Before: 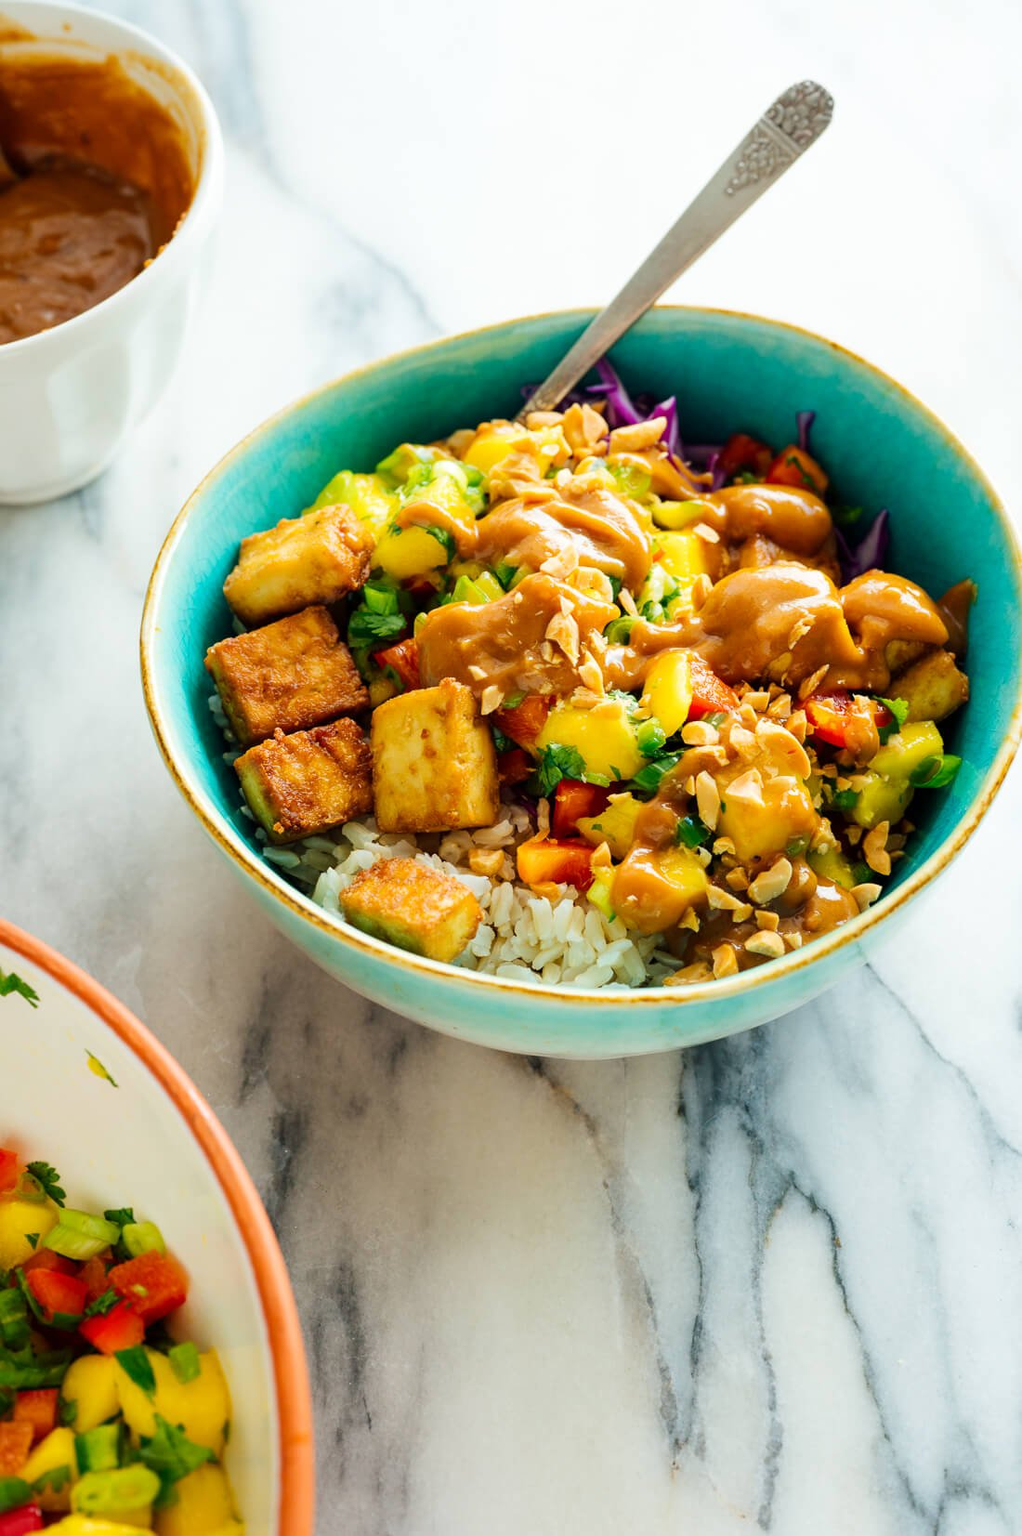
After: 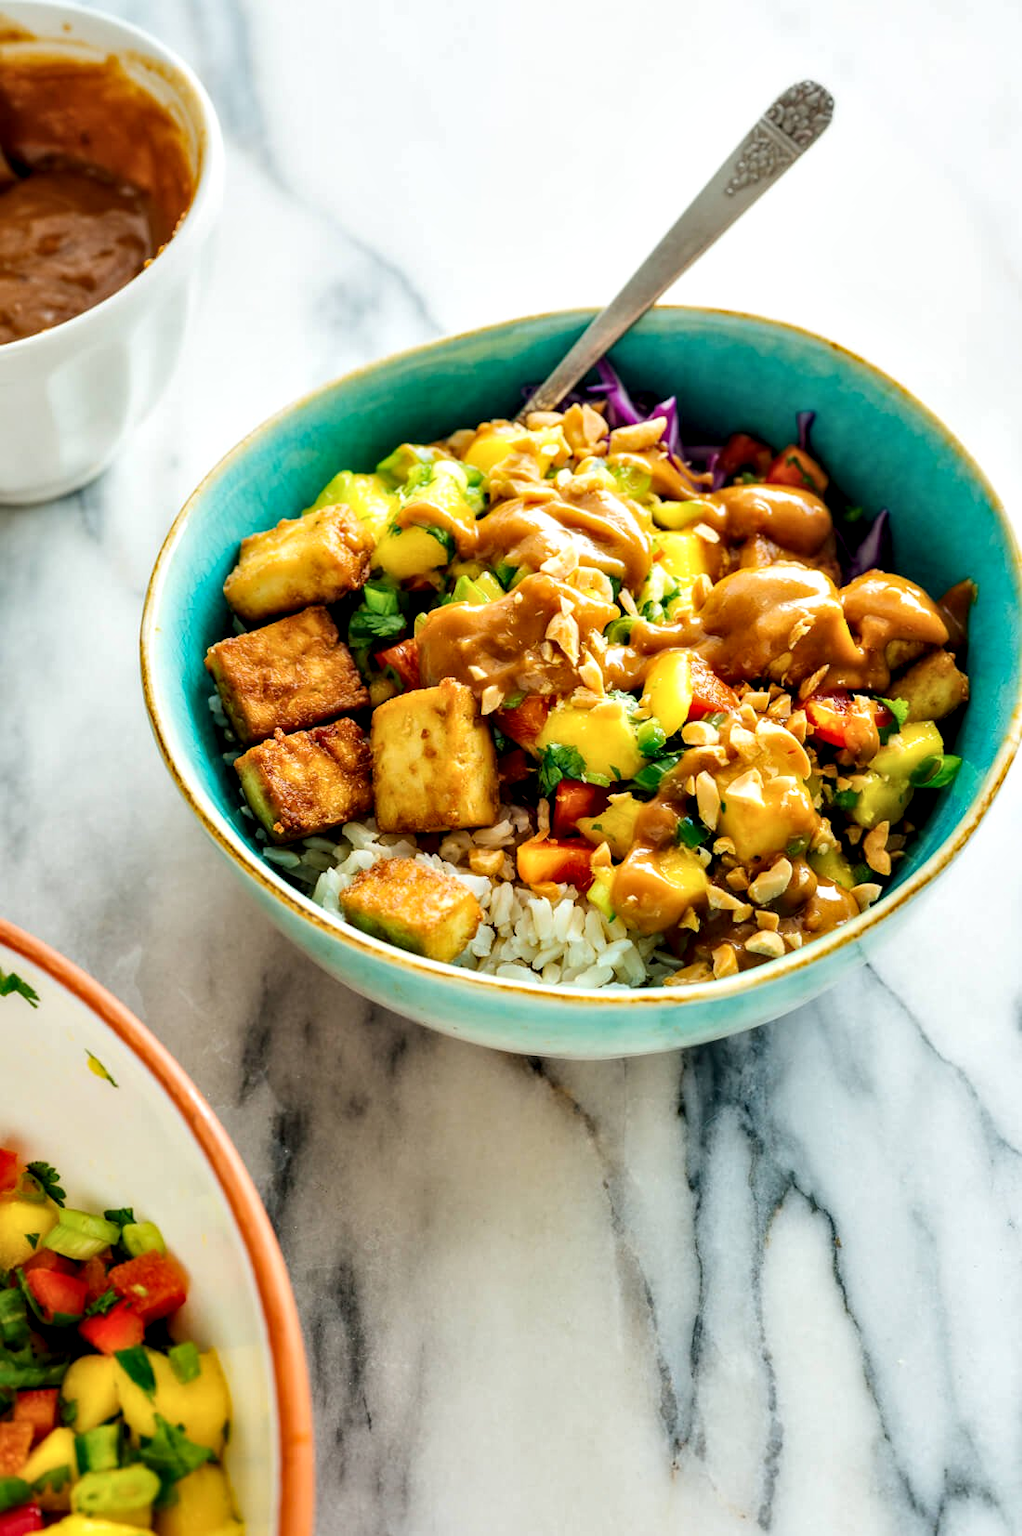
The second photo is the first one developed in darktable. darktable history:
local contrast: on, module defaults
contrast equalizer: y [[0.536, 0.565, 0.581, 0.516, 0.52, 0.491], [0.5 ×6], [0.5 ×6], [0 ×6], [0 ×6]]
